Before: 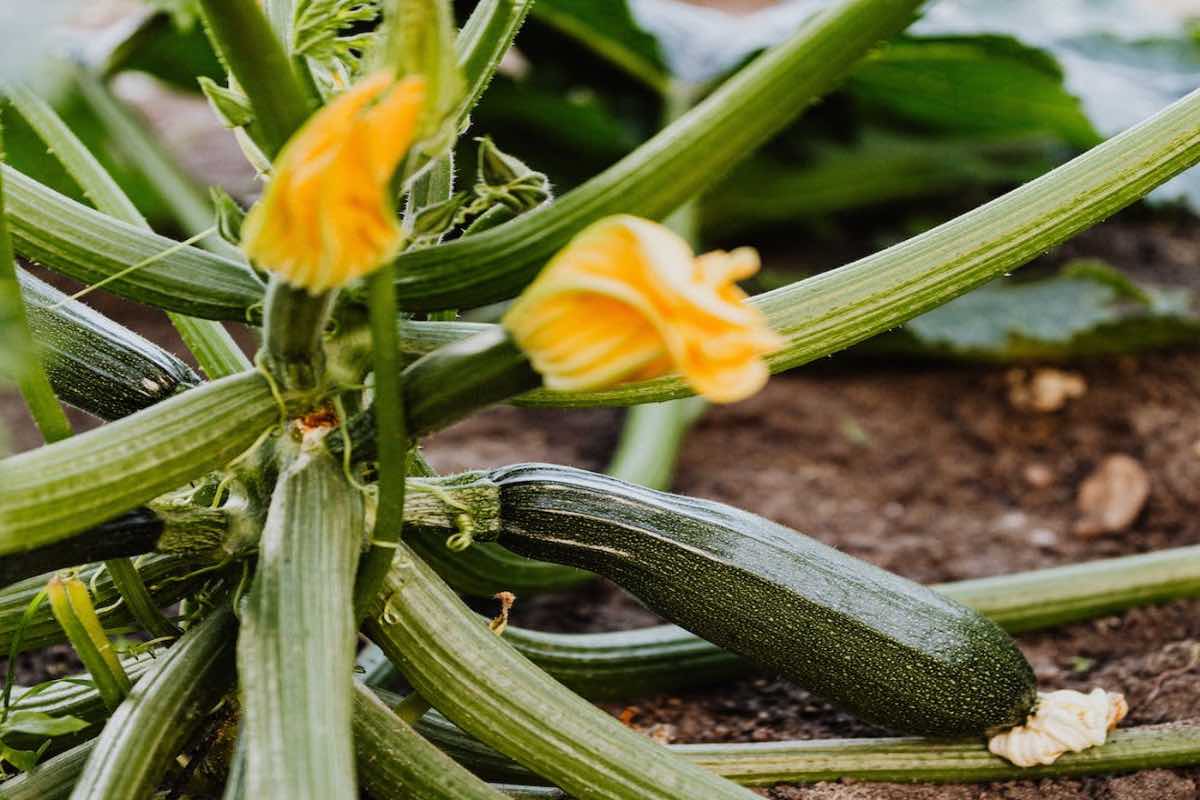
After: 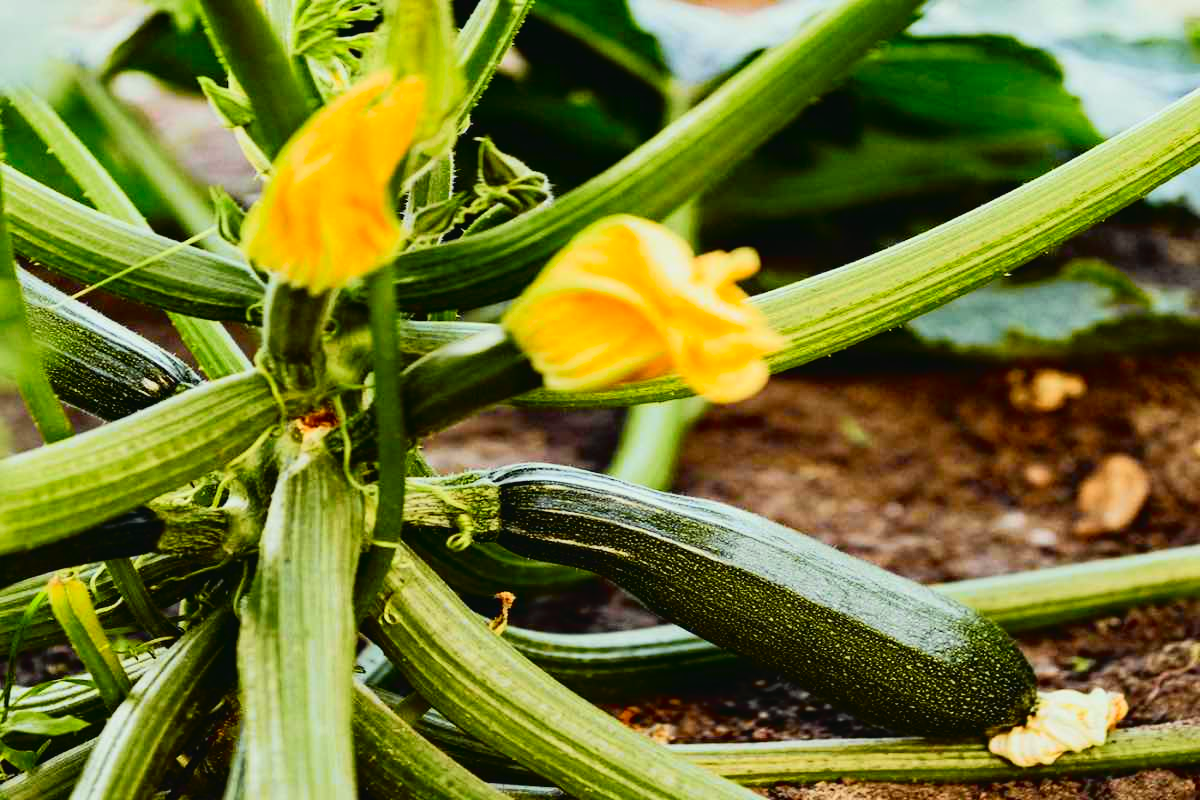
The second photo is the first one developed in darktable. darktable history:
color correction: highlights a* -4.28, highlights b* 6.53
tone curve: curves: ch0 [(0, 0.021) (0.148, 0.076) (0.232, 0.191) (0.398, 0.423) (0.572, 0.672) (0.705, 0.812) (0.877, 0.931) (0.99, 0.987)]; ch1 [(0, 0) (0.377, 0.325) (0.493, 0.486) (0.508, 0.502) (0.515, 0.514) (0.554, 0.586) (0.623, 0.658) (0.701, 0.704) (0.778, 0.751) (1, 1)]; ch2 [(0, 0) (0.431, 0.398) (0.485, 0.486) (0.495, 0.498) (0.511, 0.507) (0.58, 0.66) (0.679, 0.757) (0.749, 0.829) (1, 0.991)], color space Lab, independent channels
